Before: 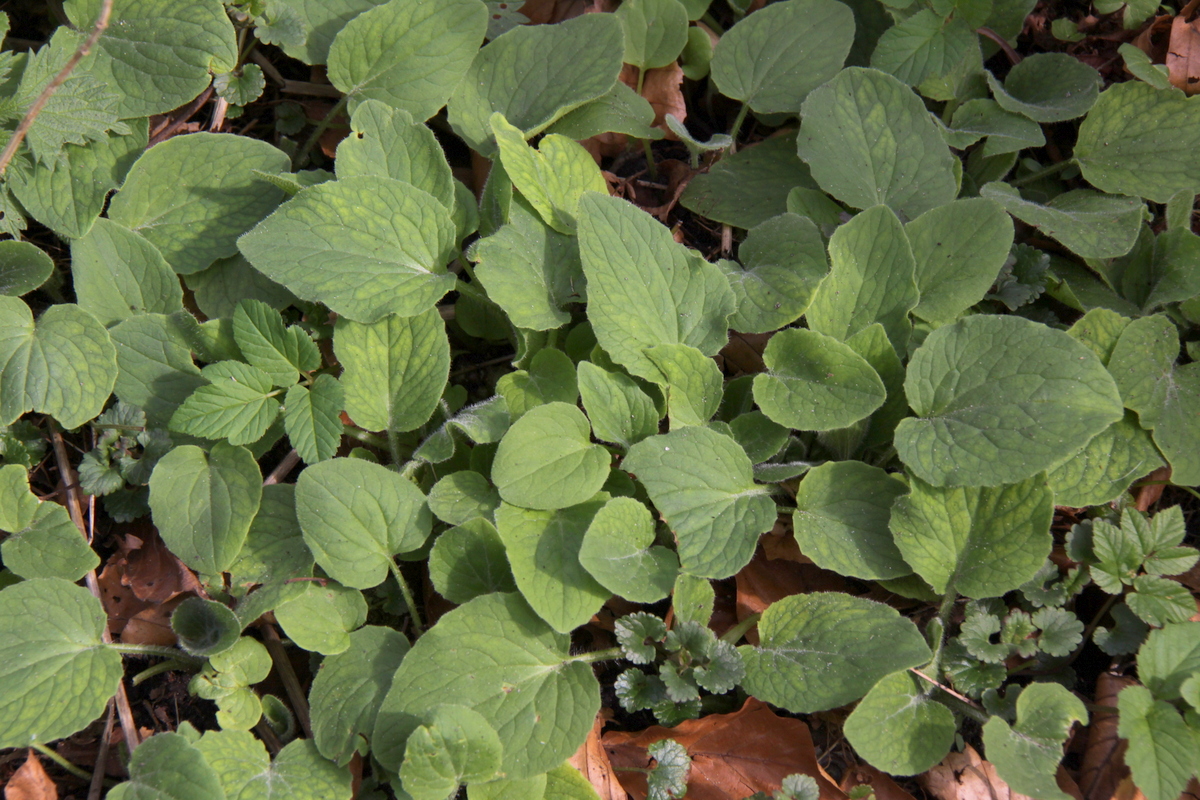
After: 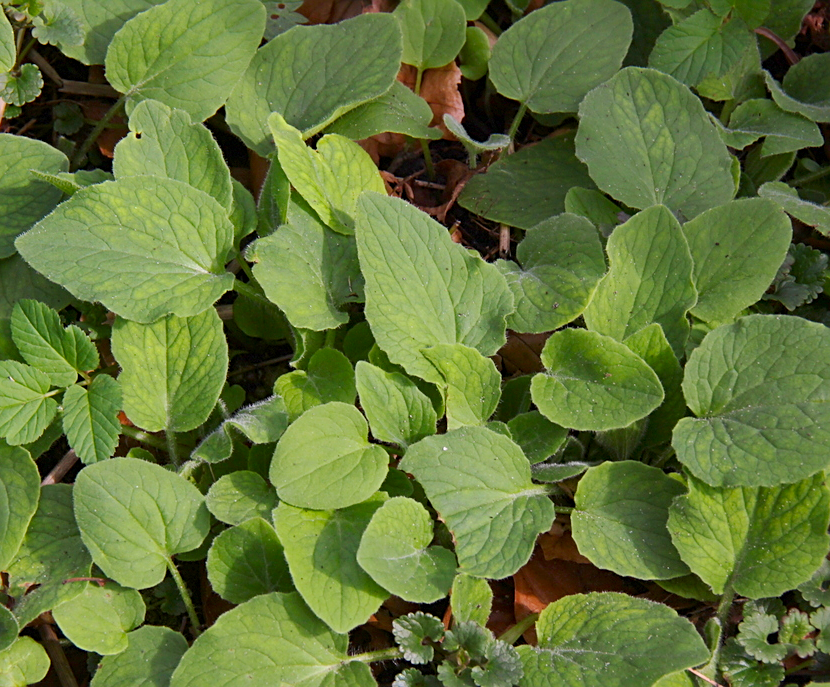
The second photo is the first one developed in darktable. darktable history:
base curve: curves: ch0 [(0, 0) (0.262, 0.32) (0.722, 0.705) (1, 1)], preserve colors none
crop: left 18.575%, right 12.24%, bottom 14.096%
sharpen: on, module defaults
contrast brightness saturation: brightness -0.029, saturation 0.355
